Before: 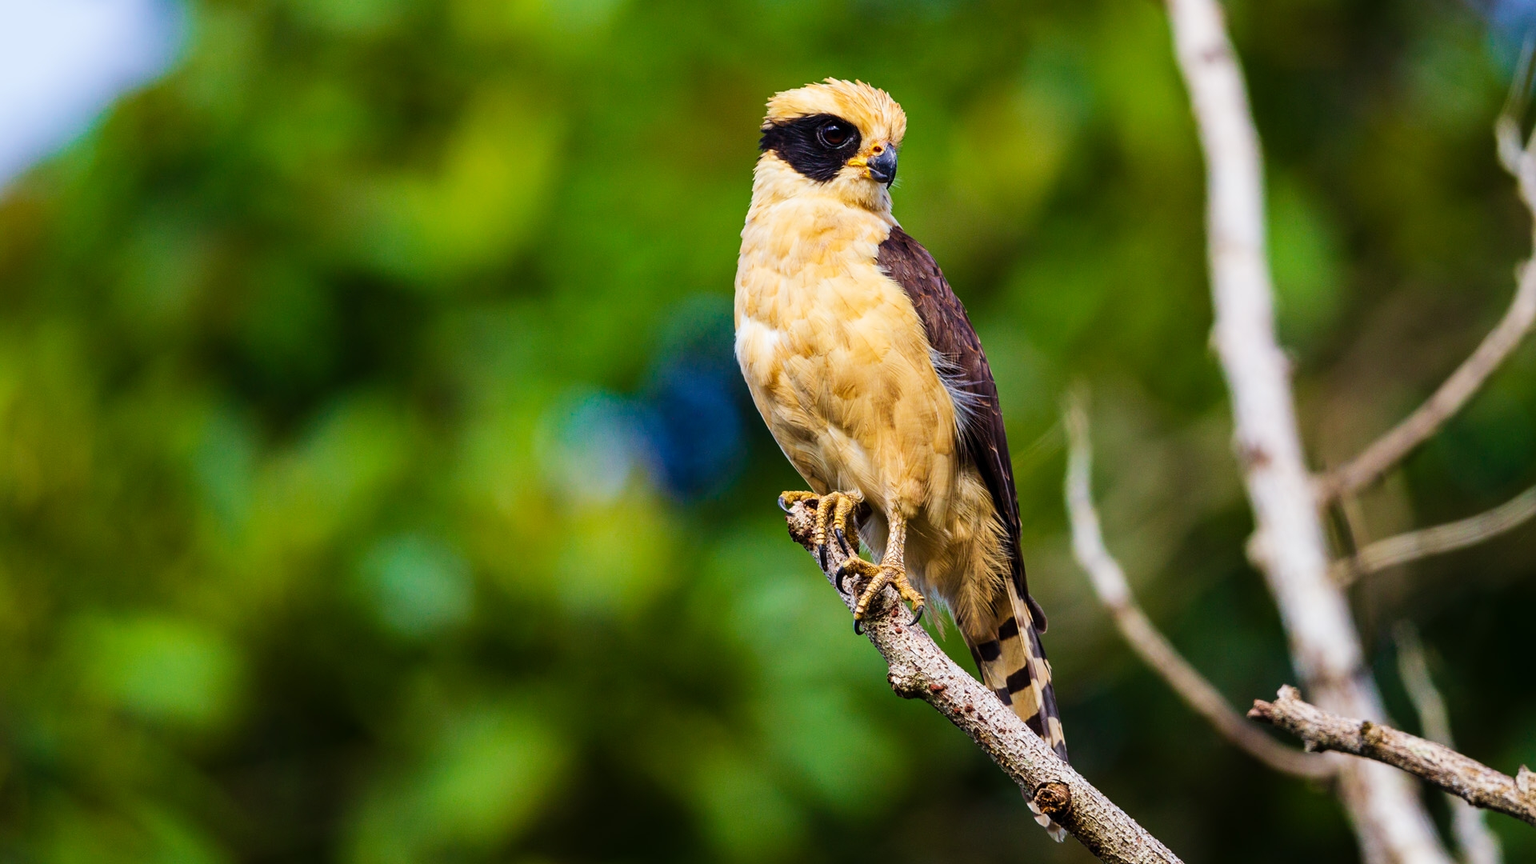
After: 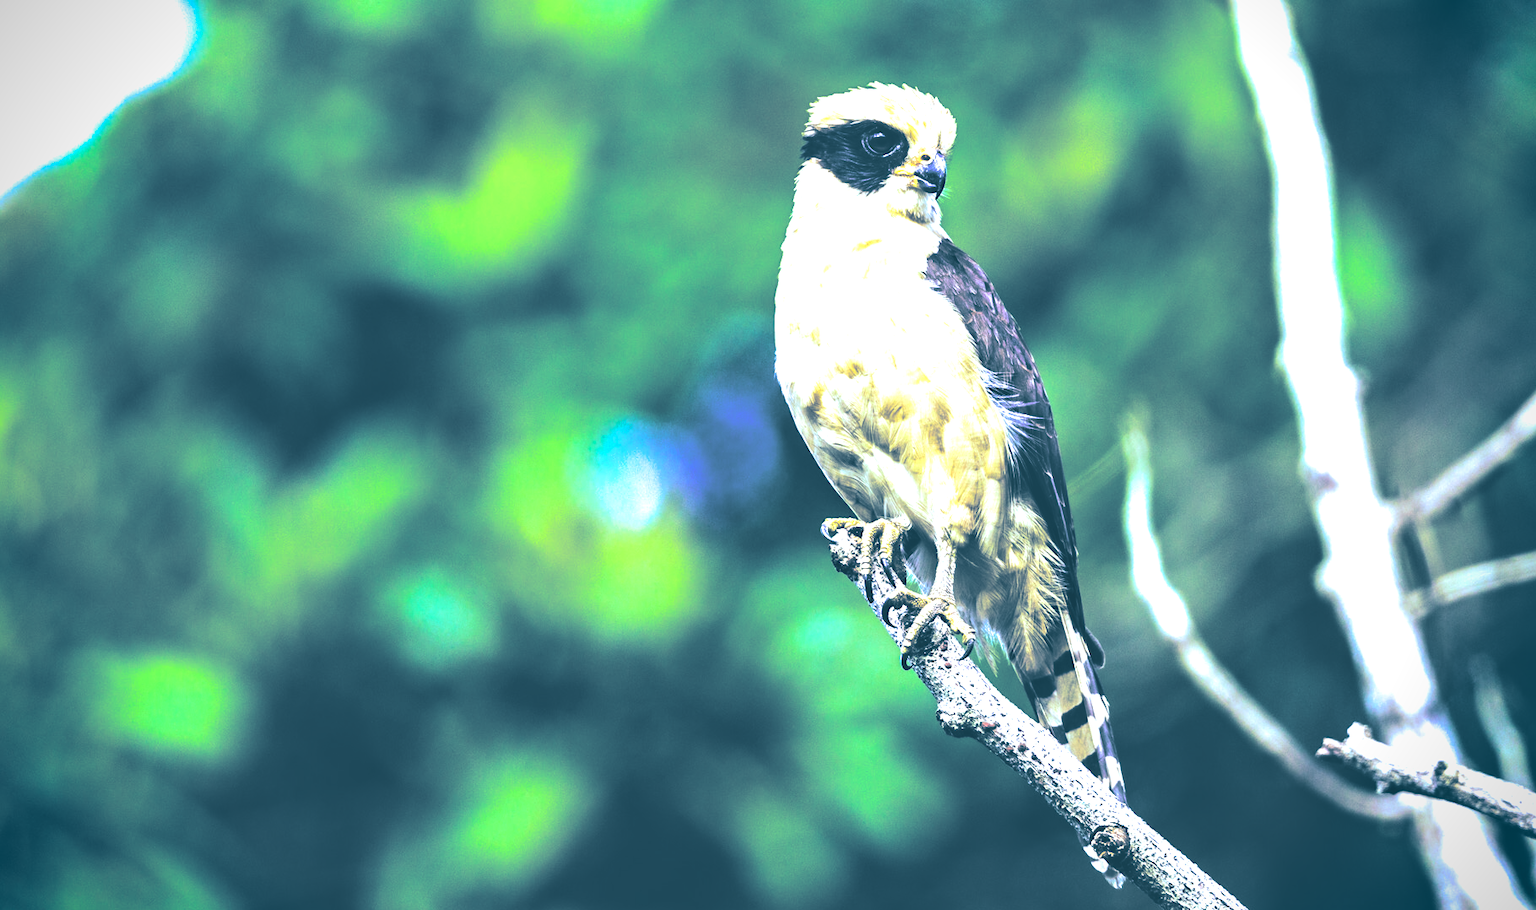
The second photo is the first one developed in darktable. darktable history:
crop and rotate: right 5.167%
color correction: highlights a* -7.23, highlights b* -0.161, shadows a* 20.08, shadows b* 11.73
vignetting: fall-off start 88.53%, fall-off radius 44.2%, saturation 0.376, width/height ratio 1.161
split-toning: shadows › hue 212.4°, balance -70
contrast equalizer: y [[0.5, 0.5, 0.544, 0.569, 0.5, 0.5], [0.5 ×6], [0.5 ×6], [0 ×6], [0 ×6]]
exposure: black level correction -0.023, exposure 1.397 EV, compensate highlight preservation false
white balance: red 0.871, blue 1.249
color calibration: illuminant F (fluorescent), F source F9 (Cool White Deluxe 4150 K) – high CRI, x 0.374, y 0.373, temperature 4158.34 K
